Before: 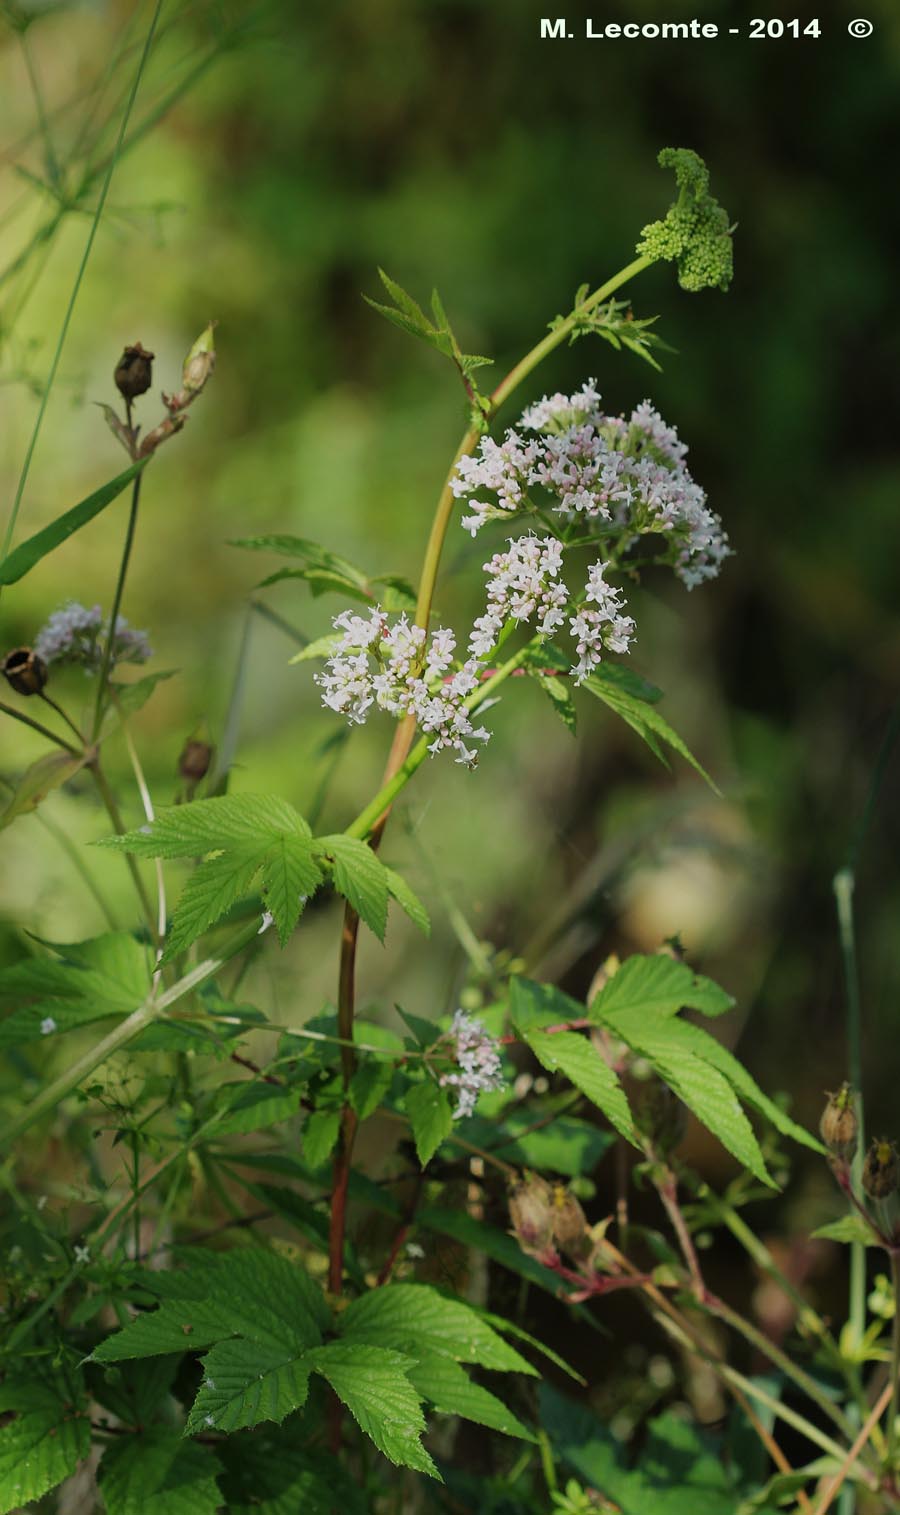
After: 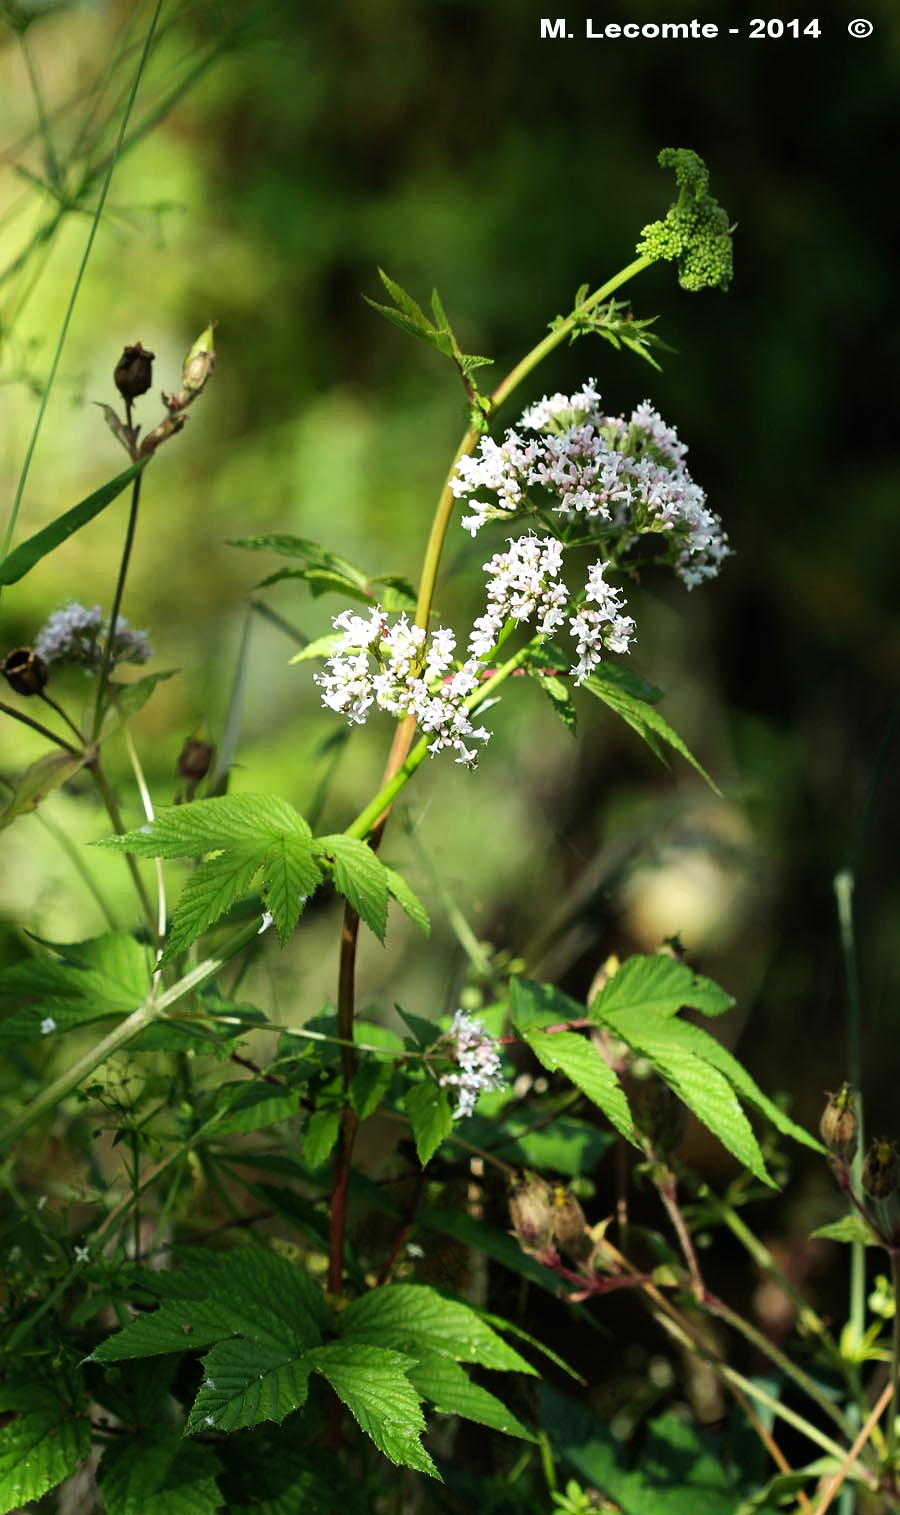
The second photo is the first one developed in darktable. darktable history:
white balance: red 0.988, blue 1.017
color balance: contrast 10%
tone equalizer: -8 EV -0.75 EV, -7 EV -0.7 EV, -6 EV -0.6 EV, -5 EV -0.4 EV, -3 EV 0.4 EV, -2 EV 0.6 EV, -1 EV 0.7 EV, +0 EV 0.75 EV, edges refinement/feathering 500, mask exposure compensation -1.57 EV, preserve details no
